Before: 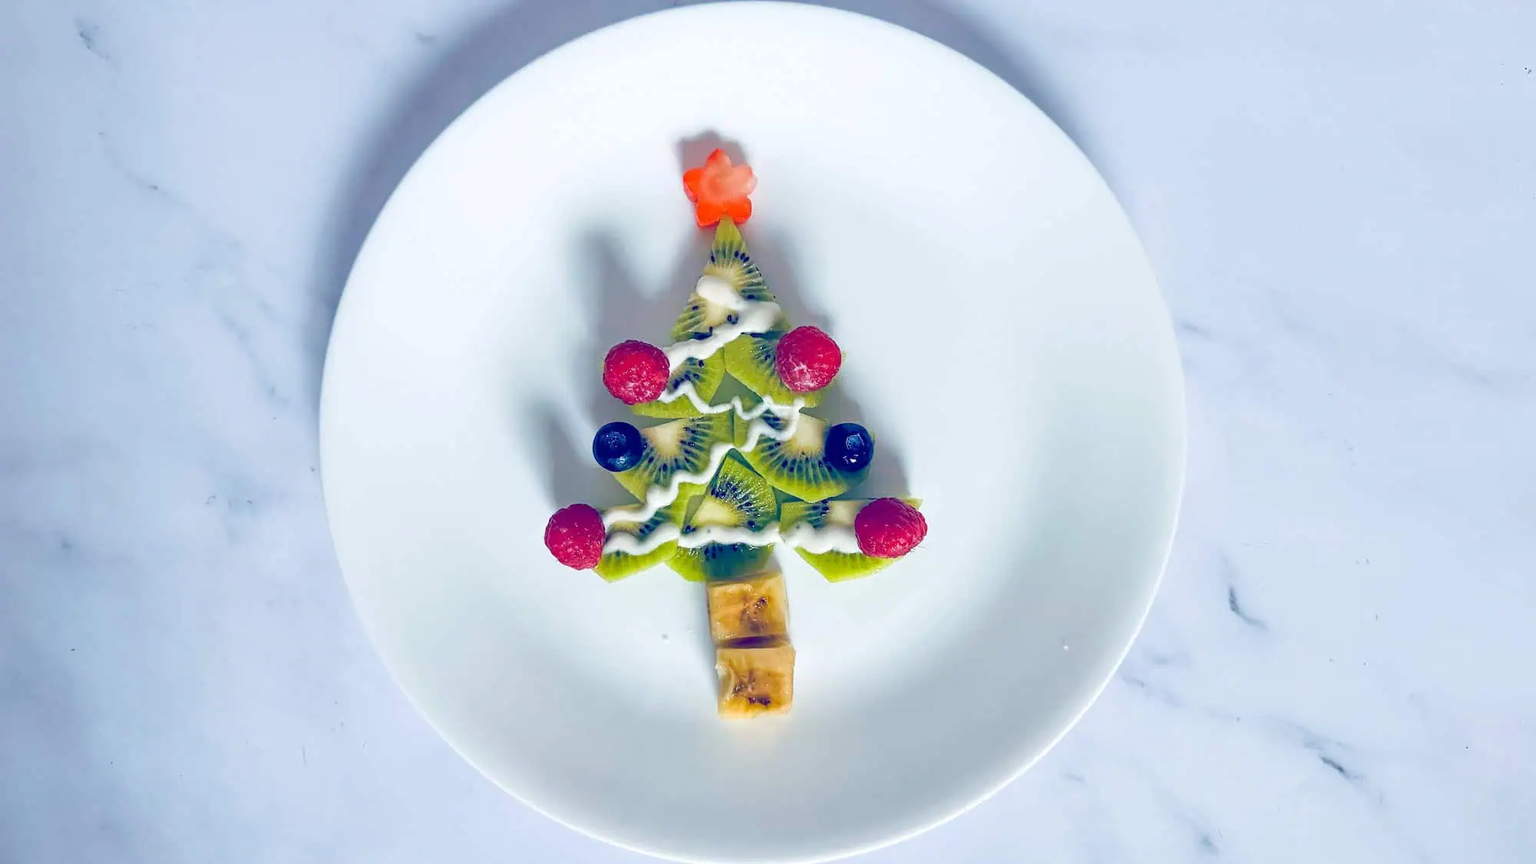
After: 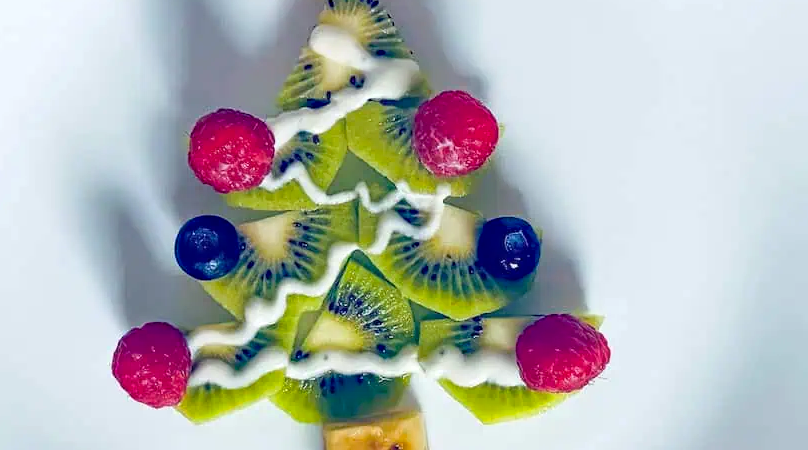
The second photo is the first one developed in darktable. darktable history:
haze removal: strength 0.245, distance 0.251, adaptive false
crop: left 29.898%, top 29.701%, right 29.677%, bottom 30.212%
